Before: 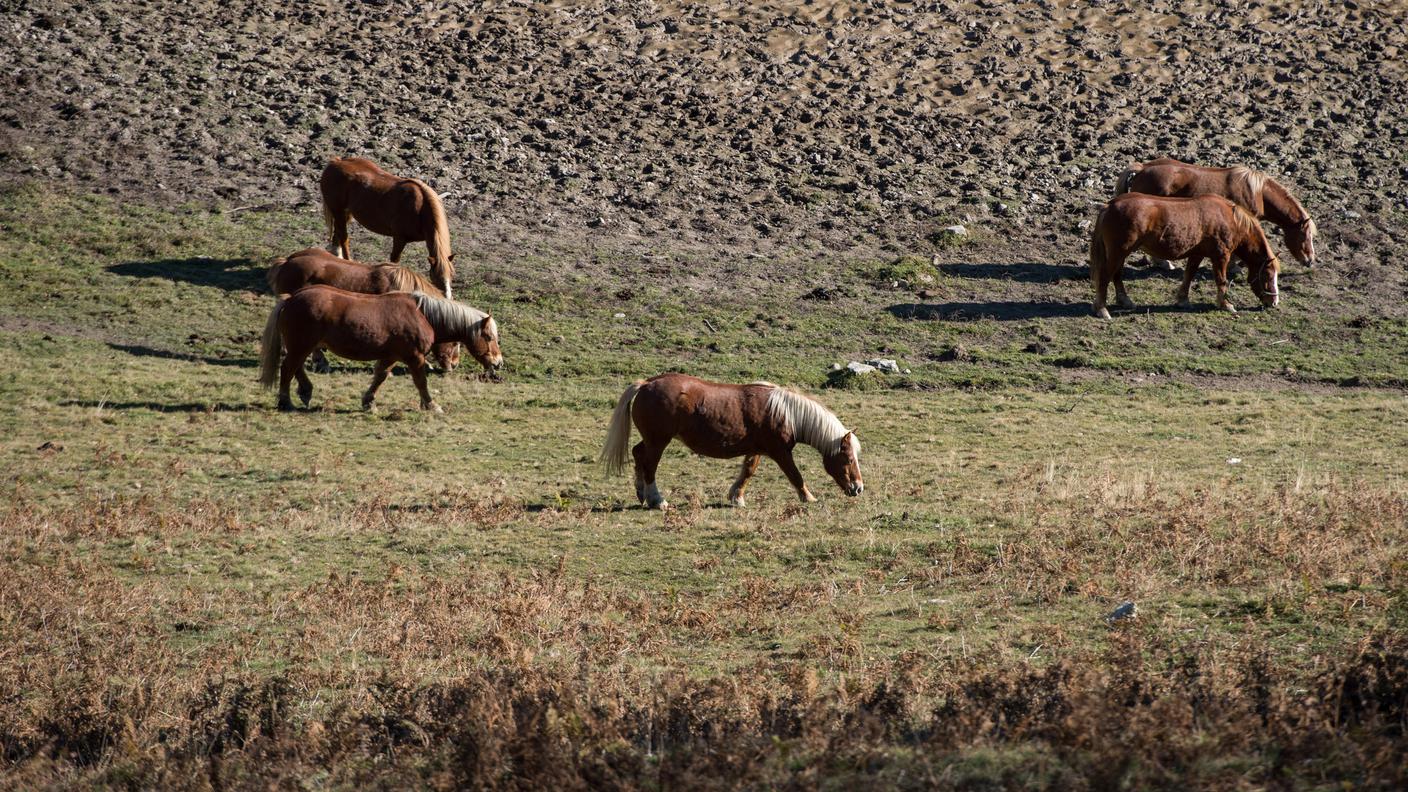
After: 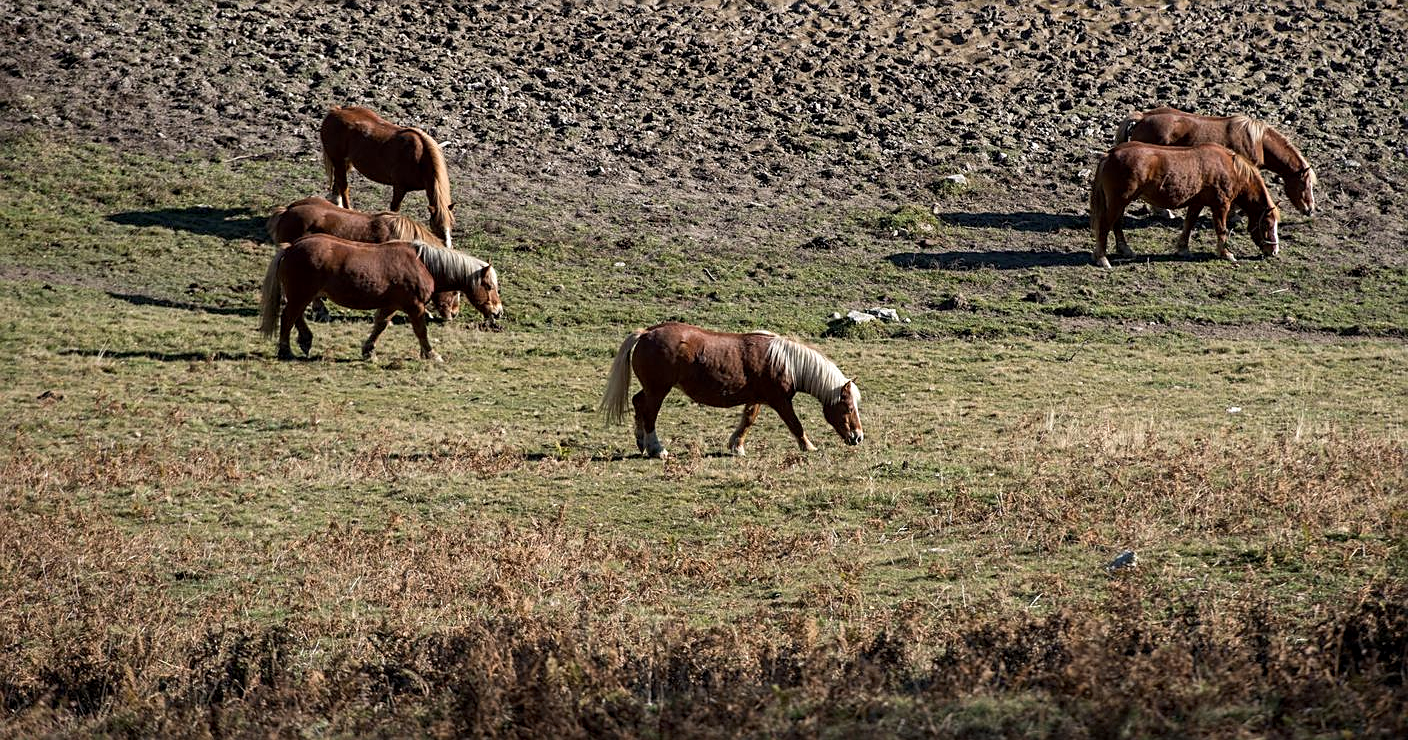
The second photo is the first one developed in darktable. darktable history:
sharpen: on, module defaults
local contrast: highlights 102%, shadows 102%, detail 120%, midtone range 0.2
crop and rotate: top 6.555%
